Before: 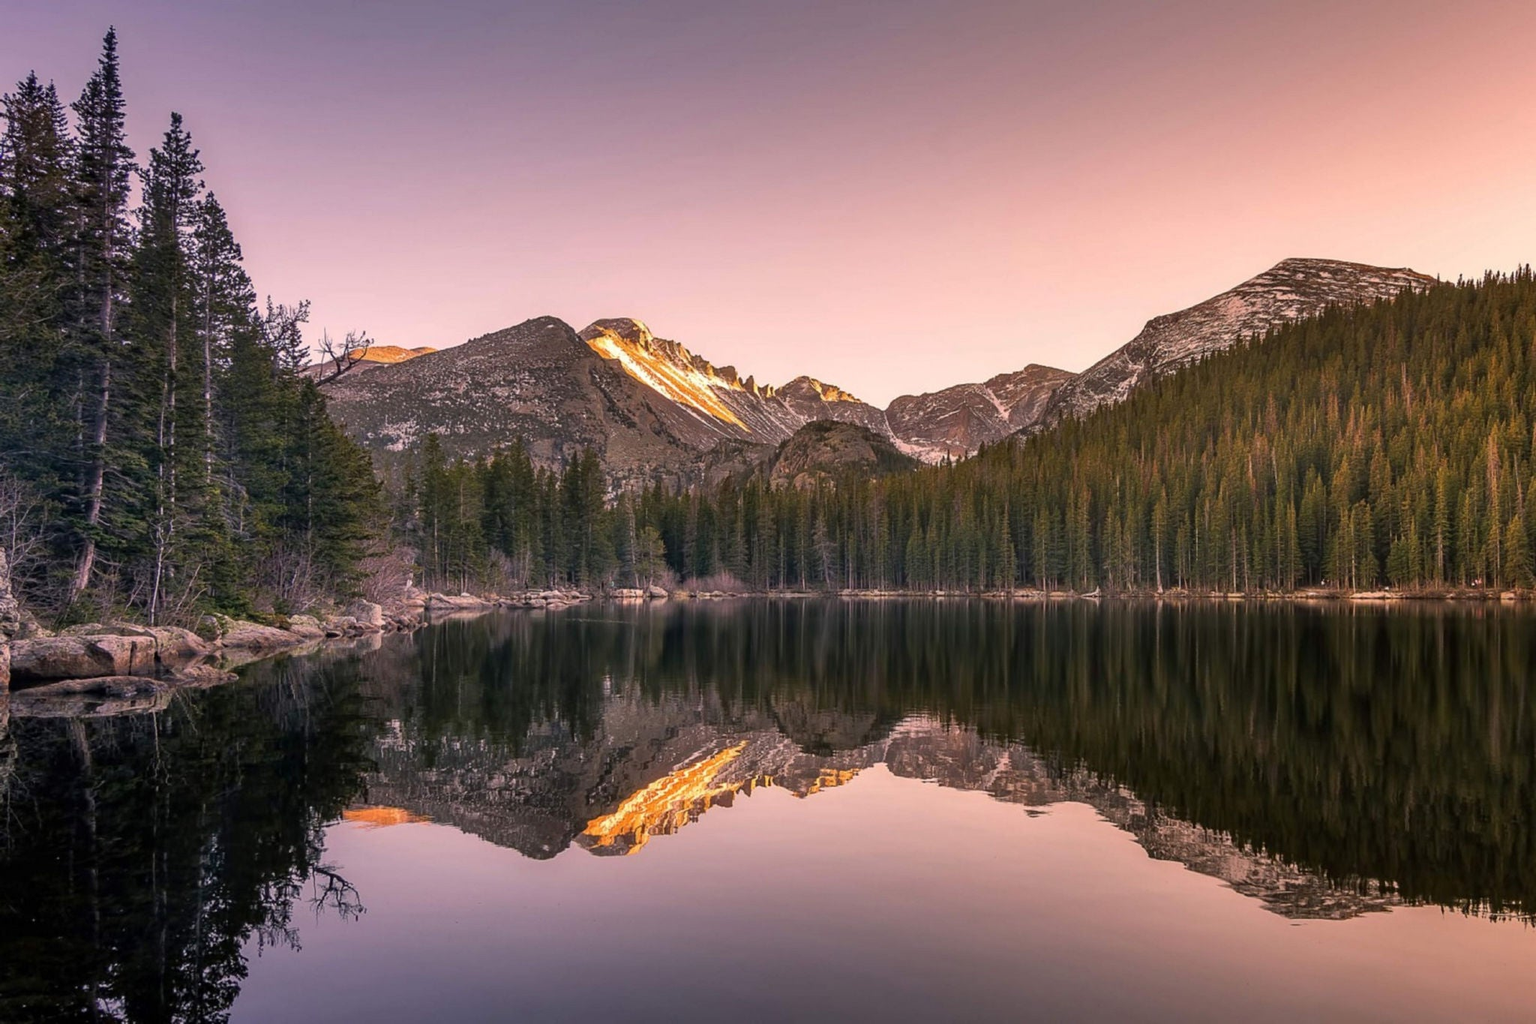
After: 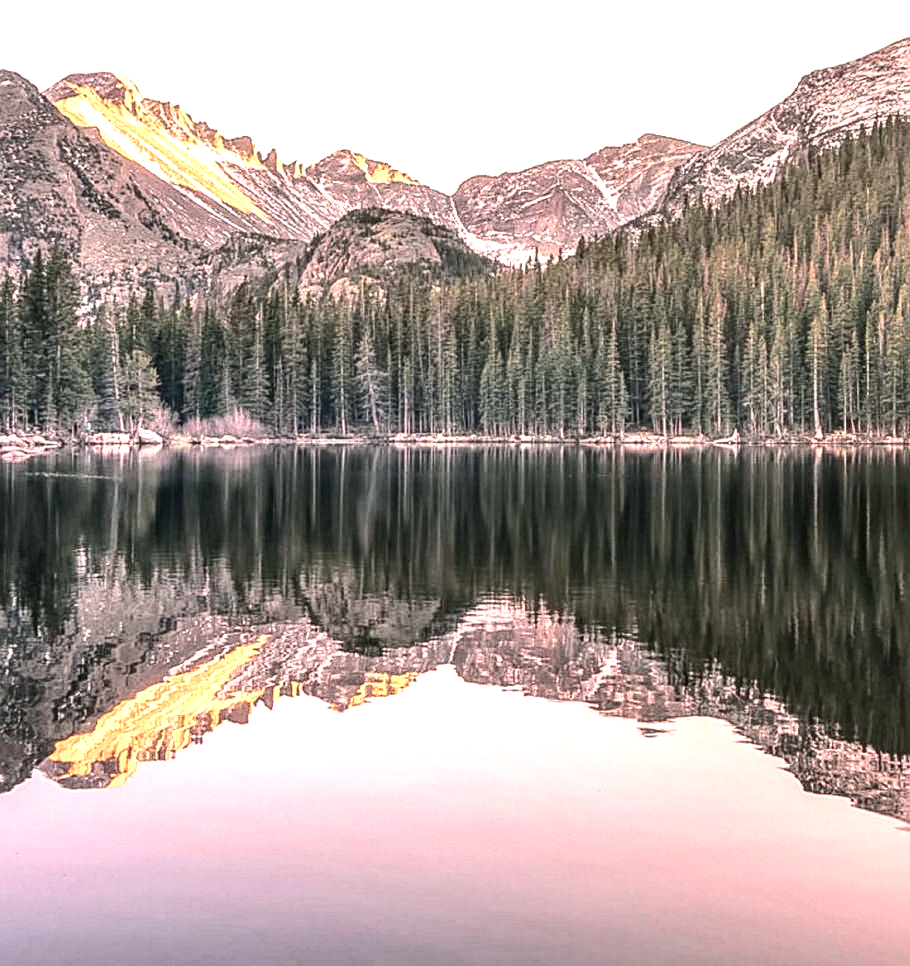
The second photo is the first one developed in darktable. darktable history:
exposure: black level correction 0, exposure 1.1 EV, compensate highlight preservation false
color balance rgb: shadows lift › chroma 2.879%, shadows lift › hue 193.14°, linear chroma grading › global chroma 13.087%, perceptual saturation grading › global saturation -29.257%, perceptual saturation grading › highlights -20.424%, perceptual saturation grading › mid-tones -23.346%, perceptual saturation grading › shadows -23.223%
local contrast: highlights 0%, shadows 7%, detail 133%
crop: left 35.56%, top 25.802%, right 19.99%, bottom 3.4%
tone equalizer: -8 EV -0.434 EV, -7 EV -0.425 EV, -6 EV -0.338 EV, -5 EV -0.211 EV, -3 EV 0.213 EV, -2 EV 0.334 EV, -1 EV 0.408 EV, +0 EV 0.443 EV
sharpen: on, module defaults
tone curve: curves: ch0 [(0, 0) (0.126, 0.061) (0.338, 0.285) (0.494, 0.518) (0.703, 0.762) (1, 1)]; ch1 [(0, 0) (0.364, 0.322) (0.443, 0.441) (0.5, 0.501) (0.55, 0.578) (1, 1)]; ch2 [(0, 0) (0.44, 0.424) (0.501, 0.499) (0.557, 0.564) (0.613, 0.682) (0.707, 0.746) (1, 1)], color space Lab, independent channels, preserve colors none
